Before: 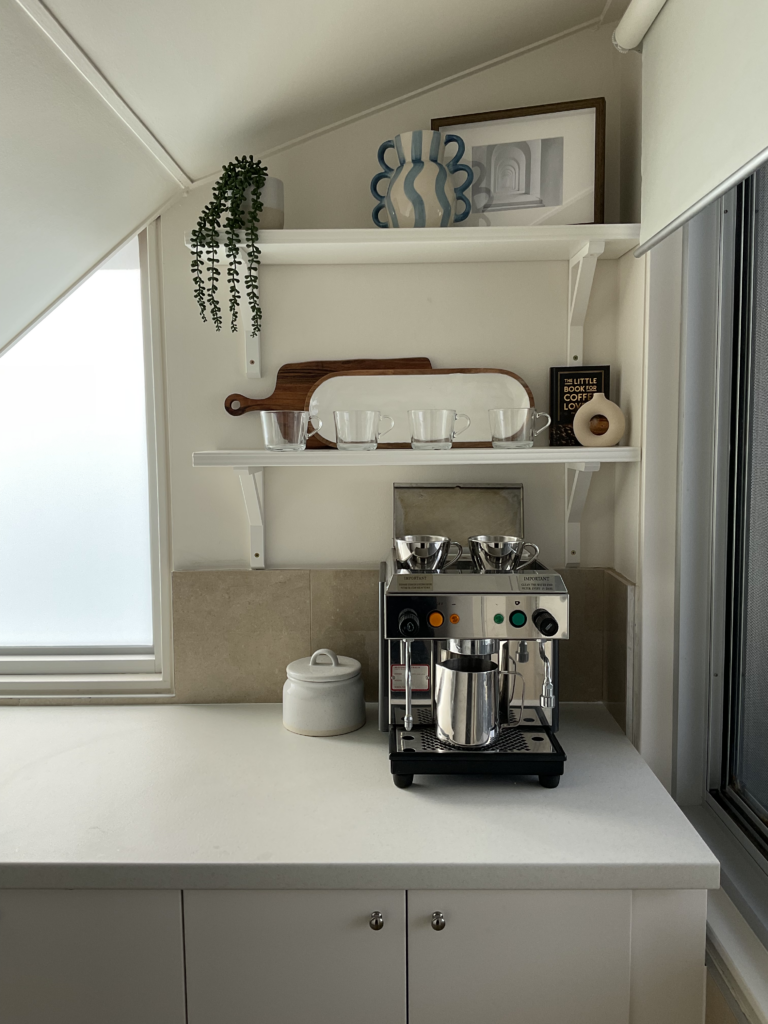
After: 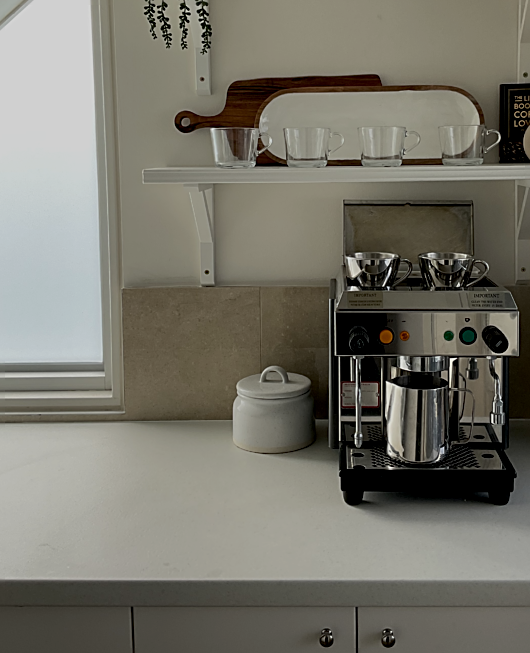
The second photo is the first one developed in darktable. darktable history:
exposure: black level correction 0.009, exposure -0.653 EV, compensate exposure bias true, compensate highlight preservation false
crop: left 6.616%, top 27.727%, right 24.37%, bottom 8.436%
sharpen: on, module defaults
